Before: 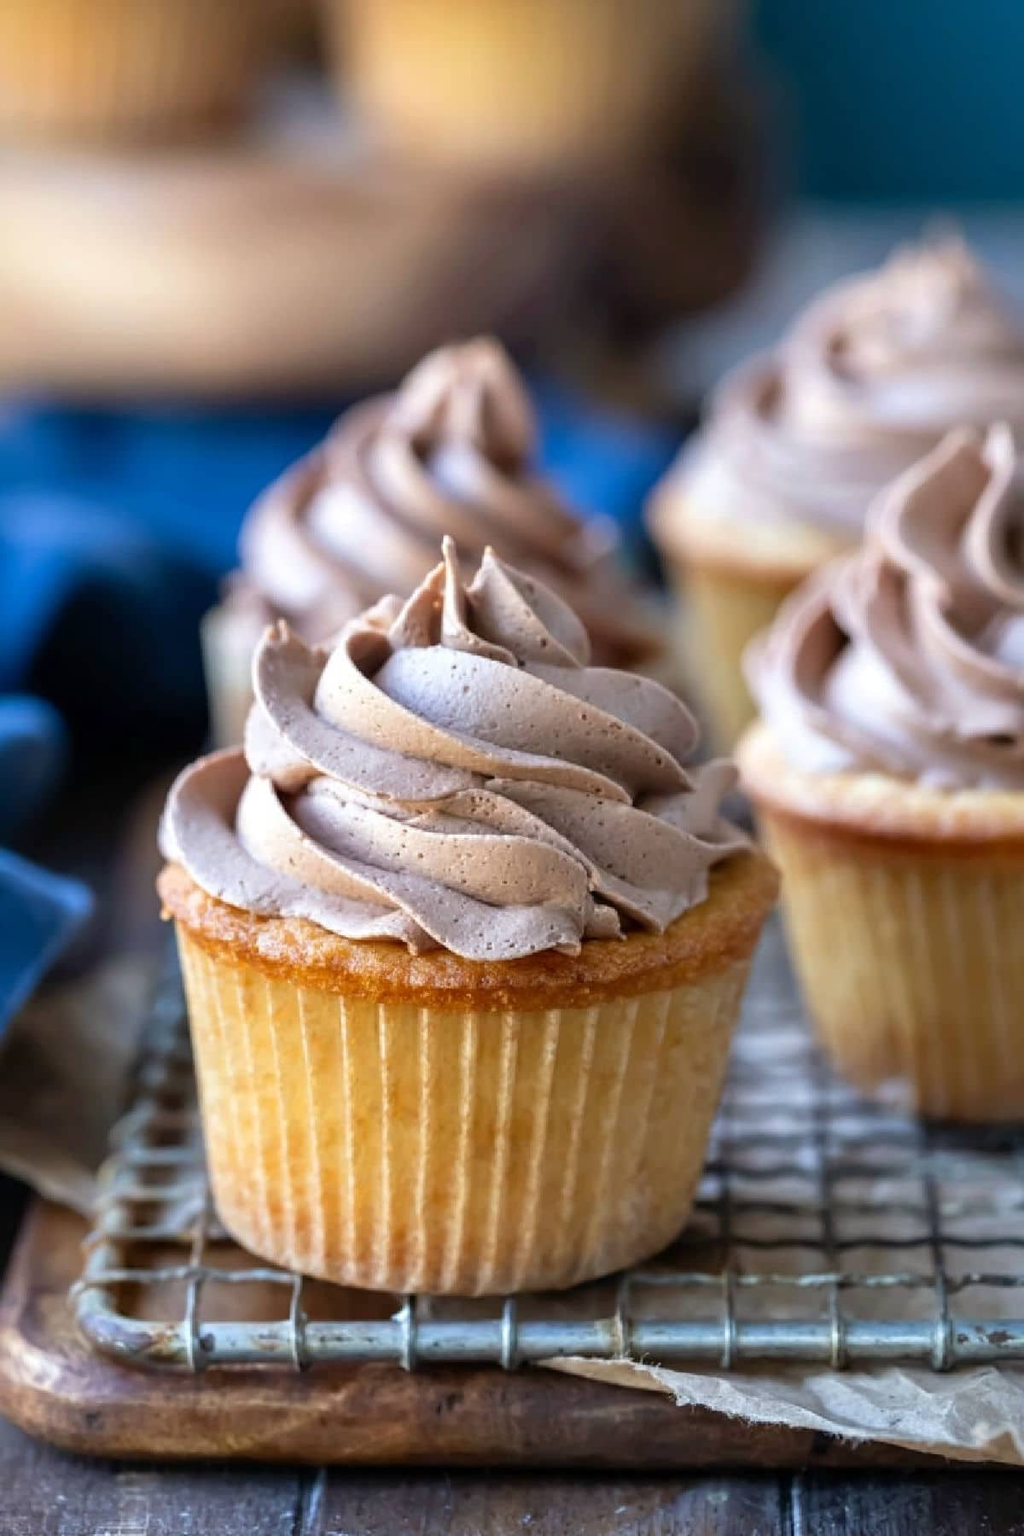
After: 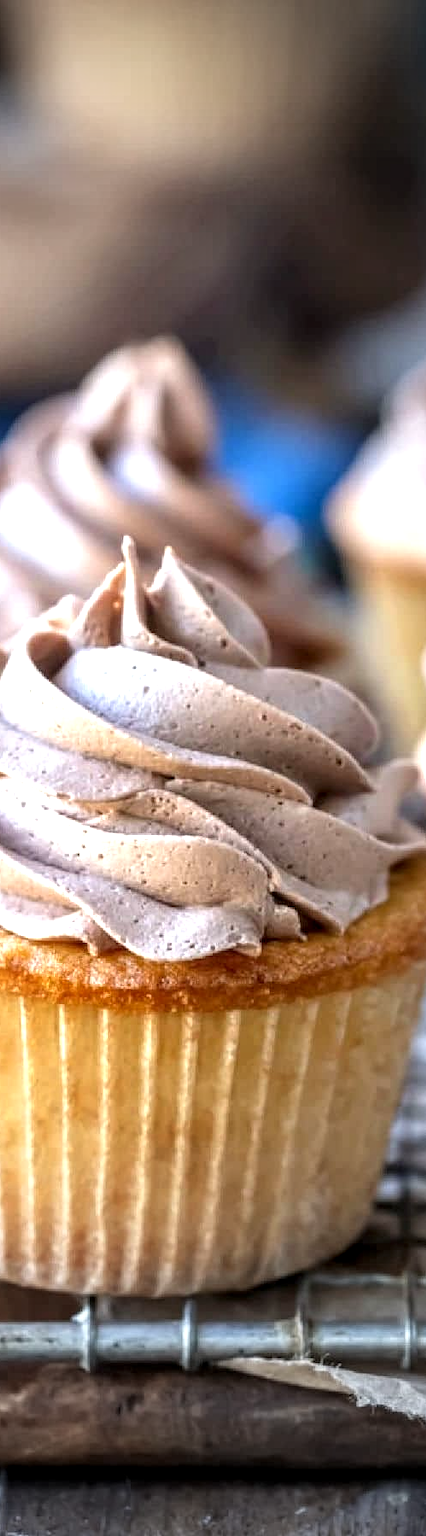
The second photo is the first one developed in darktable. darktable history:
local contrast: detail 130%
crop: left 31.258%, right 27.005%
exposure: exposure 0.643 EV, compensate exposure bias true, compensate highlight preservation false
vignetting: fall-off start 34.4%, fall-off radius 64.31%, width/height ratio 0.959
